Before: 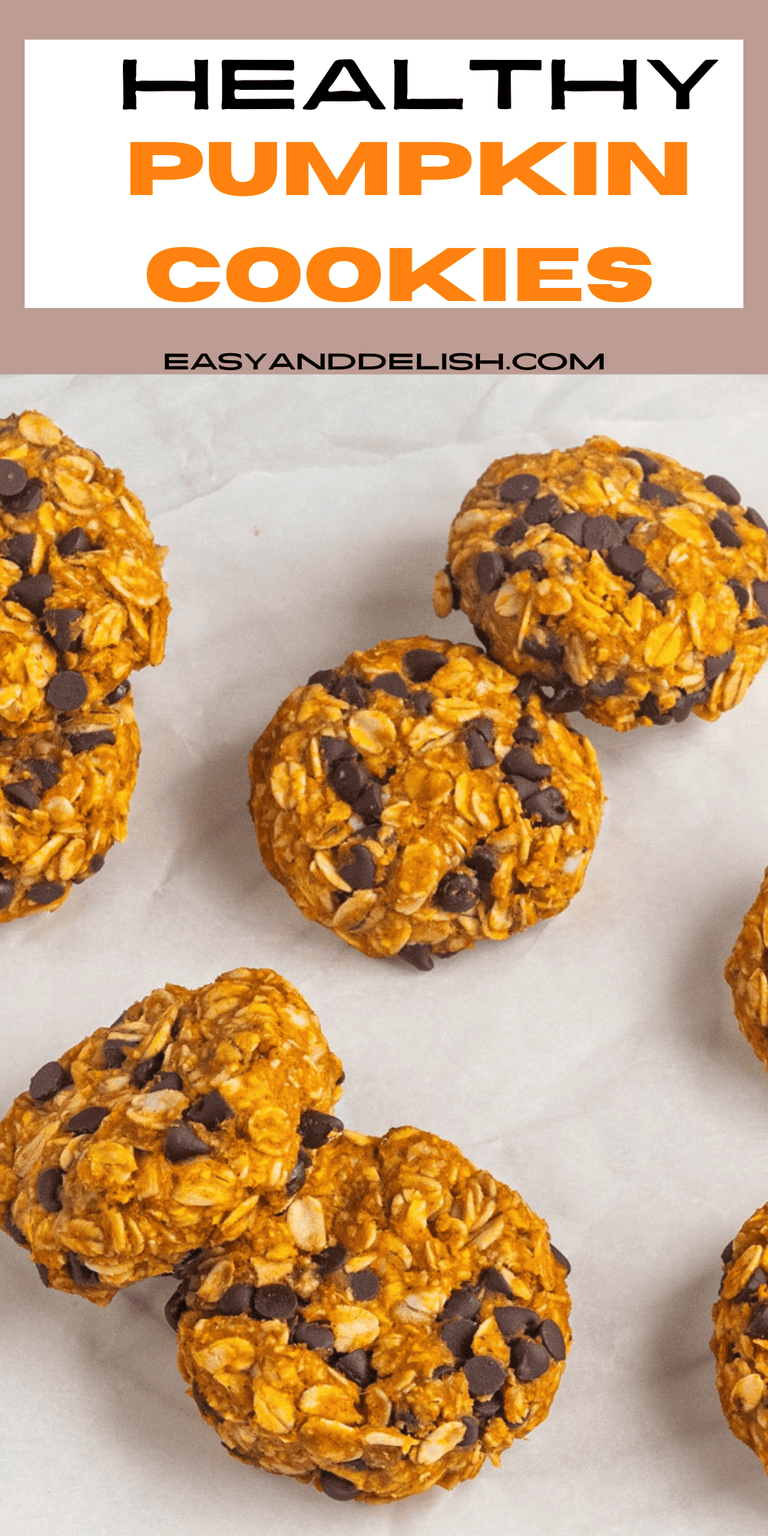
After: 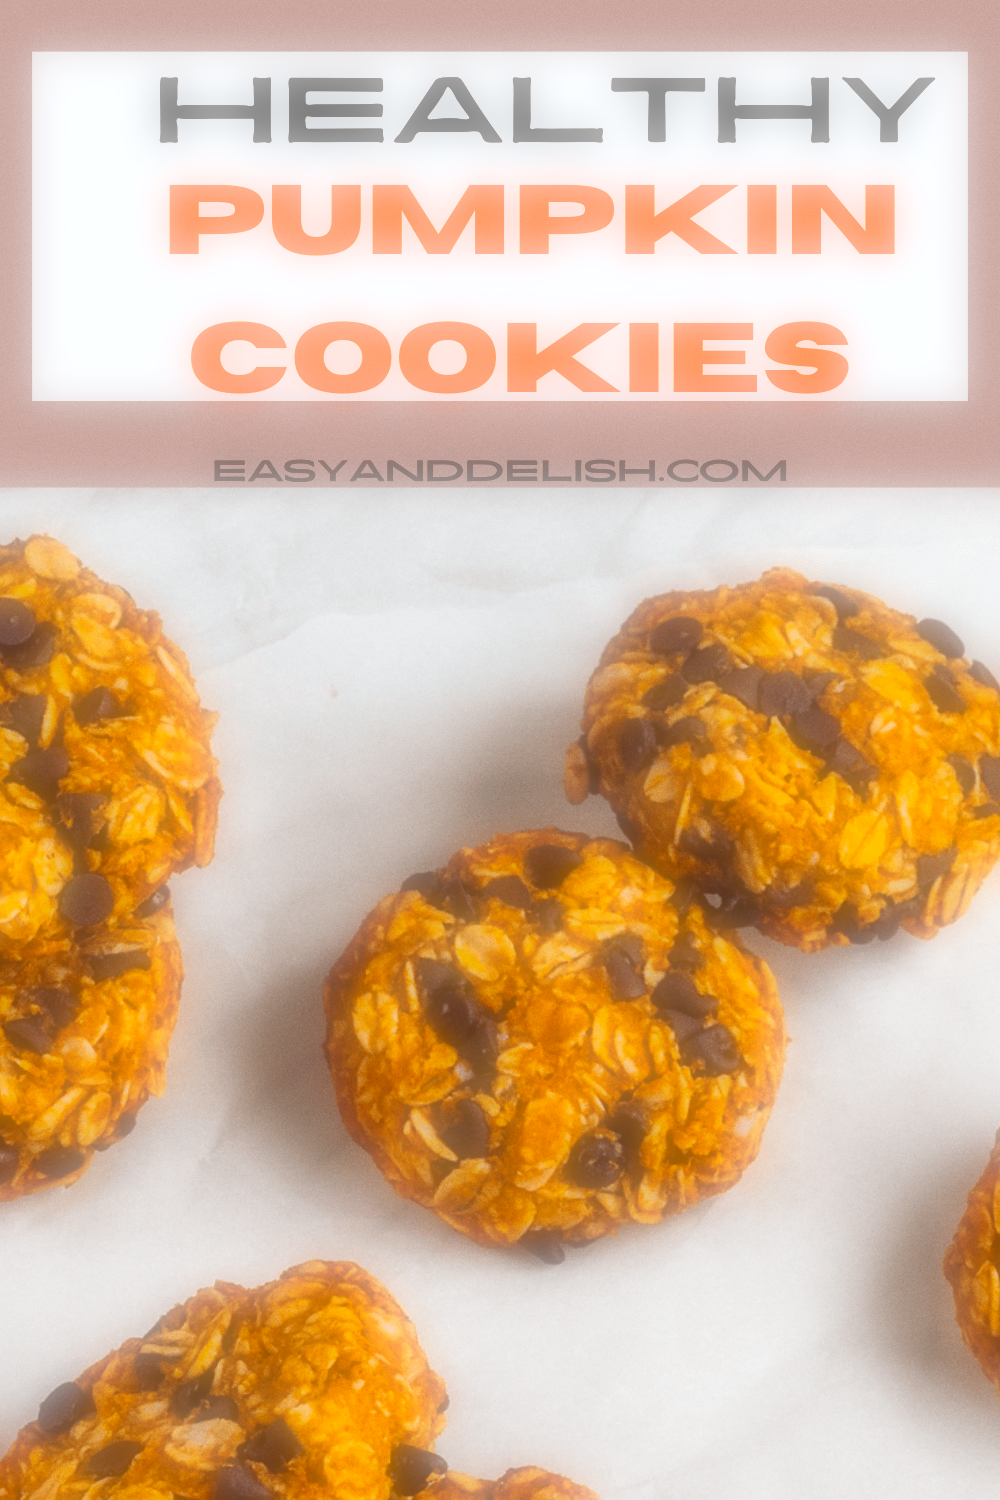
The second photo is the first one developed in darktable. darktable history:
soften: on, module defaults
crop: bottom 24.988%
white balance: red 0.982, blue 1.018
grain: coarseness 0.09 ISO
contrast brightness saturation: contrast 0.09, saturation 0.28
